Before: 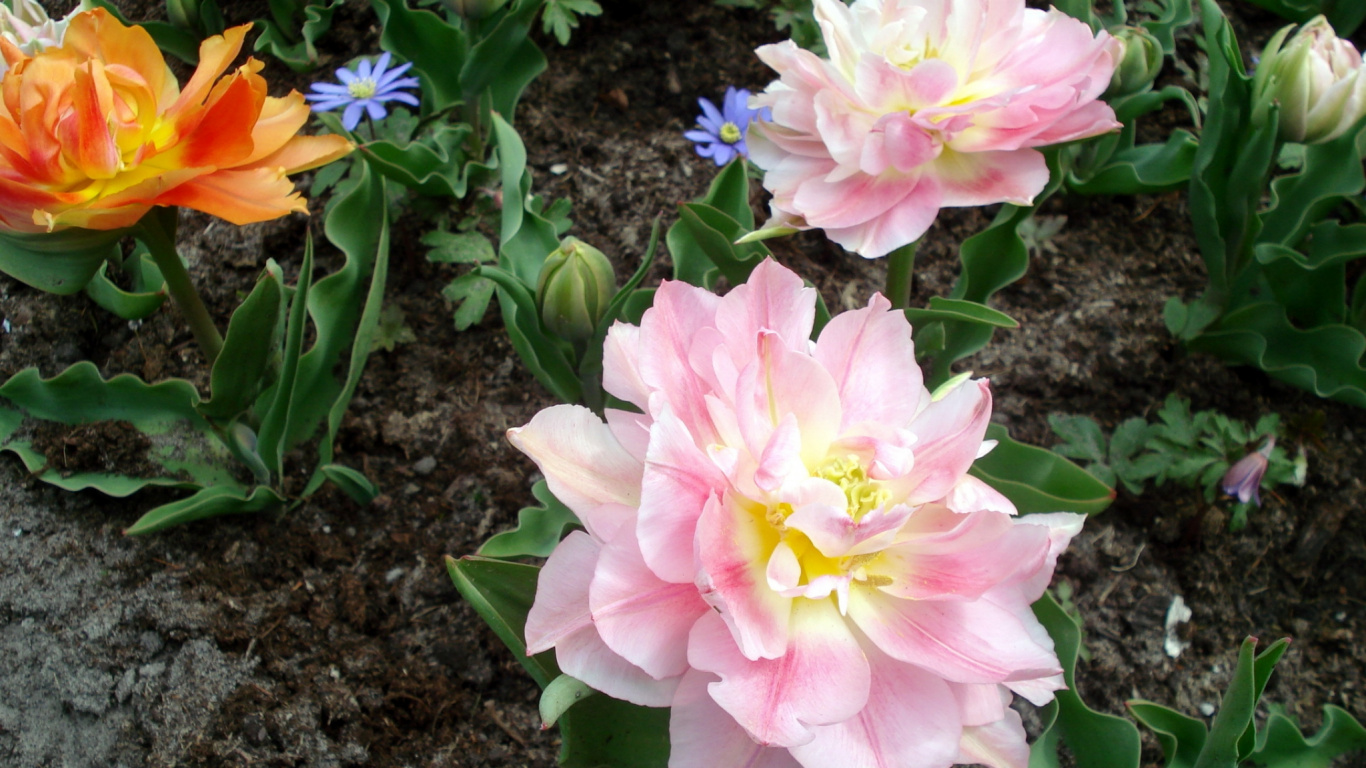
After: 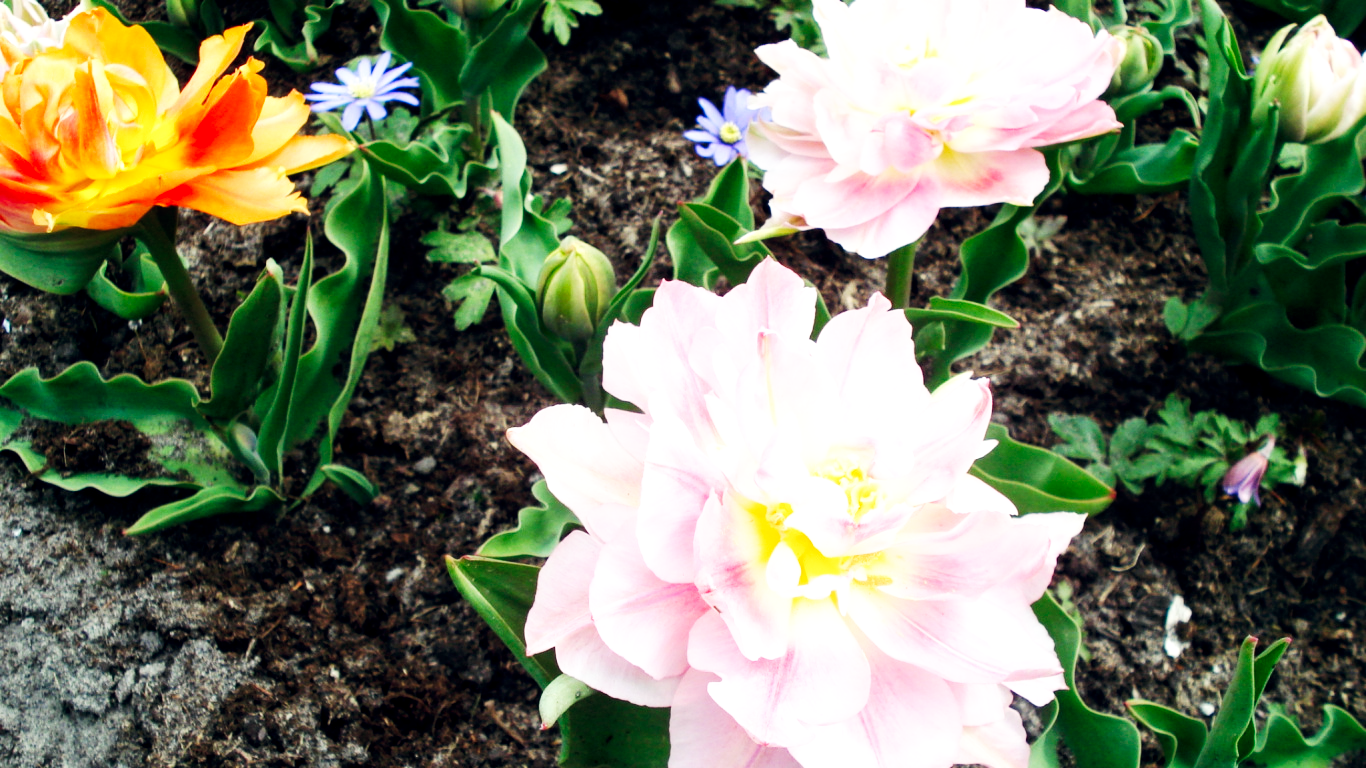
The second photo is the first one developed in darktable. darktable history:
local contrast: highlights 100%, shadows 100%, detail 120%, midtone range 0.2
color balance rgb: shadows lift › hue 87.51°, highlights gain › chroma 1.62%, highlights gain › hue 55.1°, global offset › chroma 0.06%, global offset › hue 253.66°, linear chroma grading › global chroma 0.5%
base curve "c1-sony": curves: ch0 [(0, 0) (0.007, 0.004) (0.027, 0.03) (0.046, 0.07) (0.207, 0.54) (0.442, 0.872) (0.673, 0.972) (1, 1)], preserve colors none
